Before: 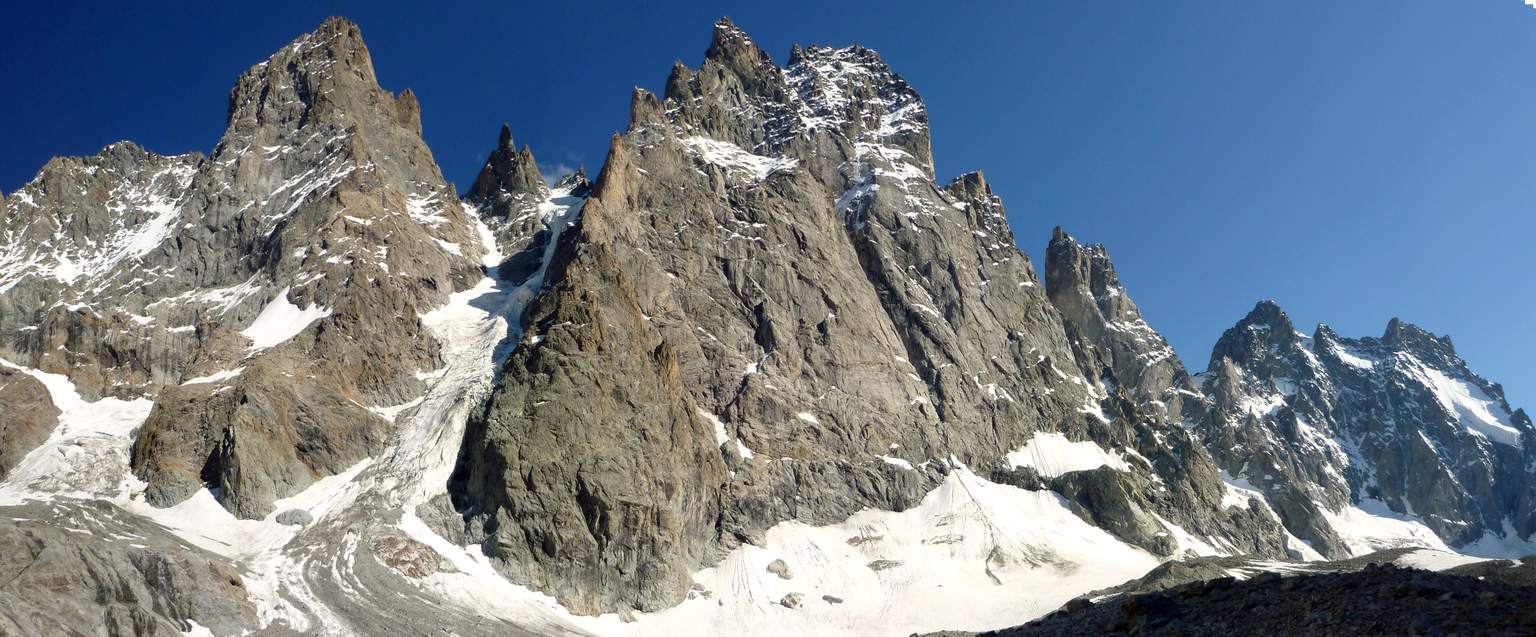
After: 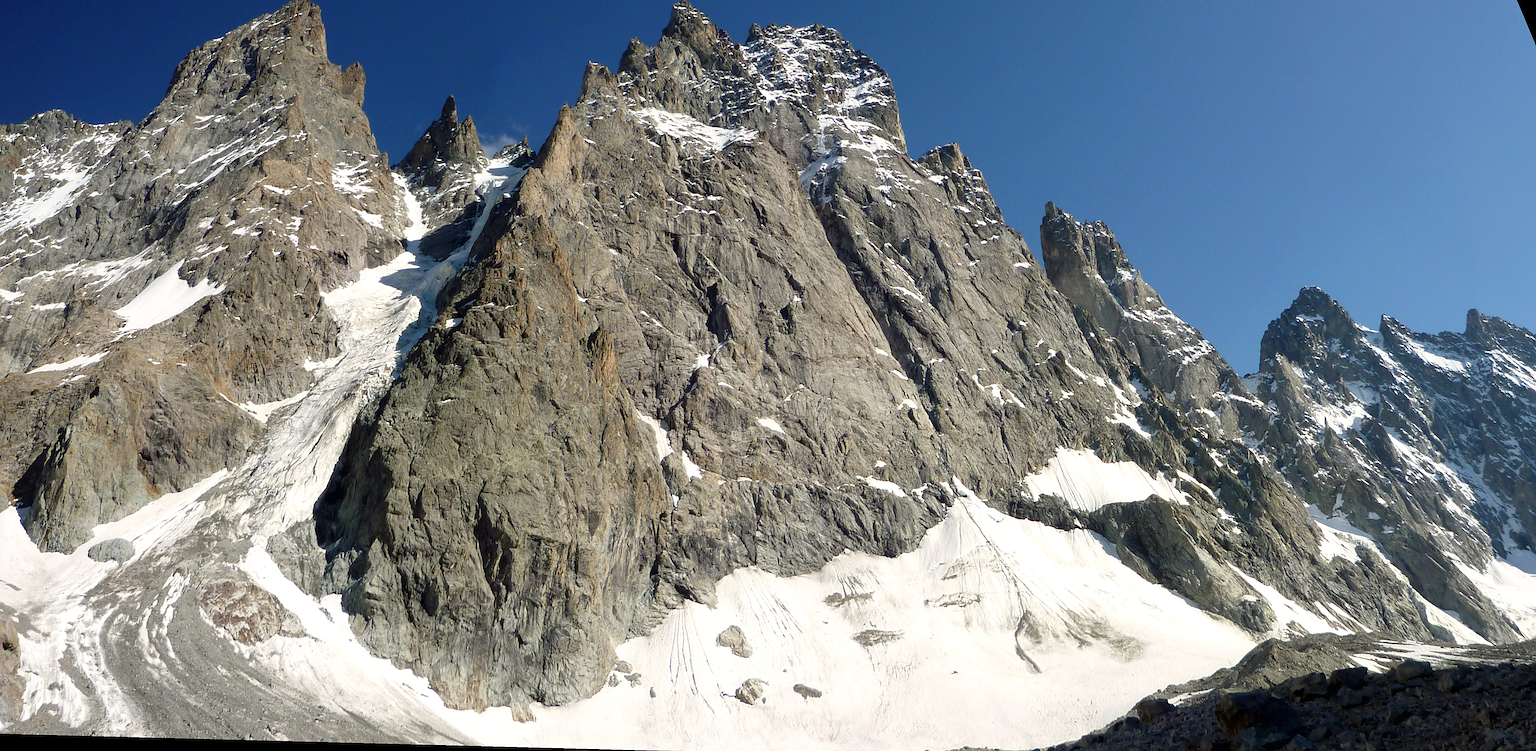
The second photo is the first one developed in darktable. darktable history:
contrast brightness saturation: saturation -0.05
sharpen: on, module defaults
rotate and perspective: rotation 0.72°, lens shift (vertical) -0.352, lens shift (horizontal) -0.051, crop left 0.152, crop right 0.859, crop top 0.019, crop bottom 0.964
